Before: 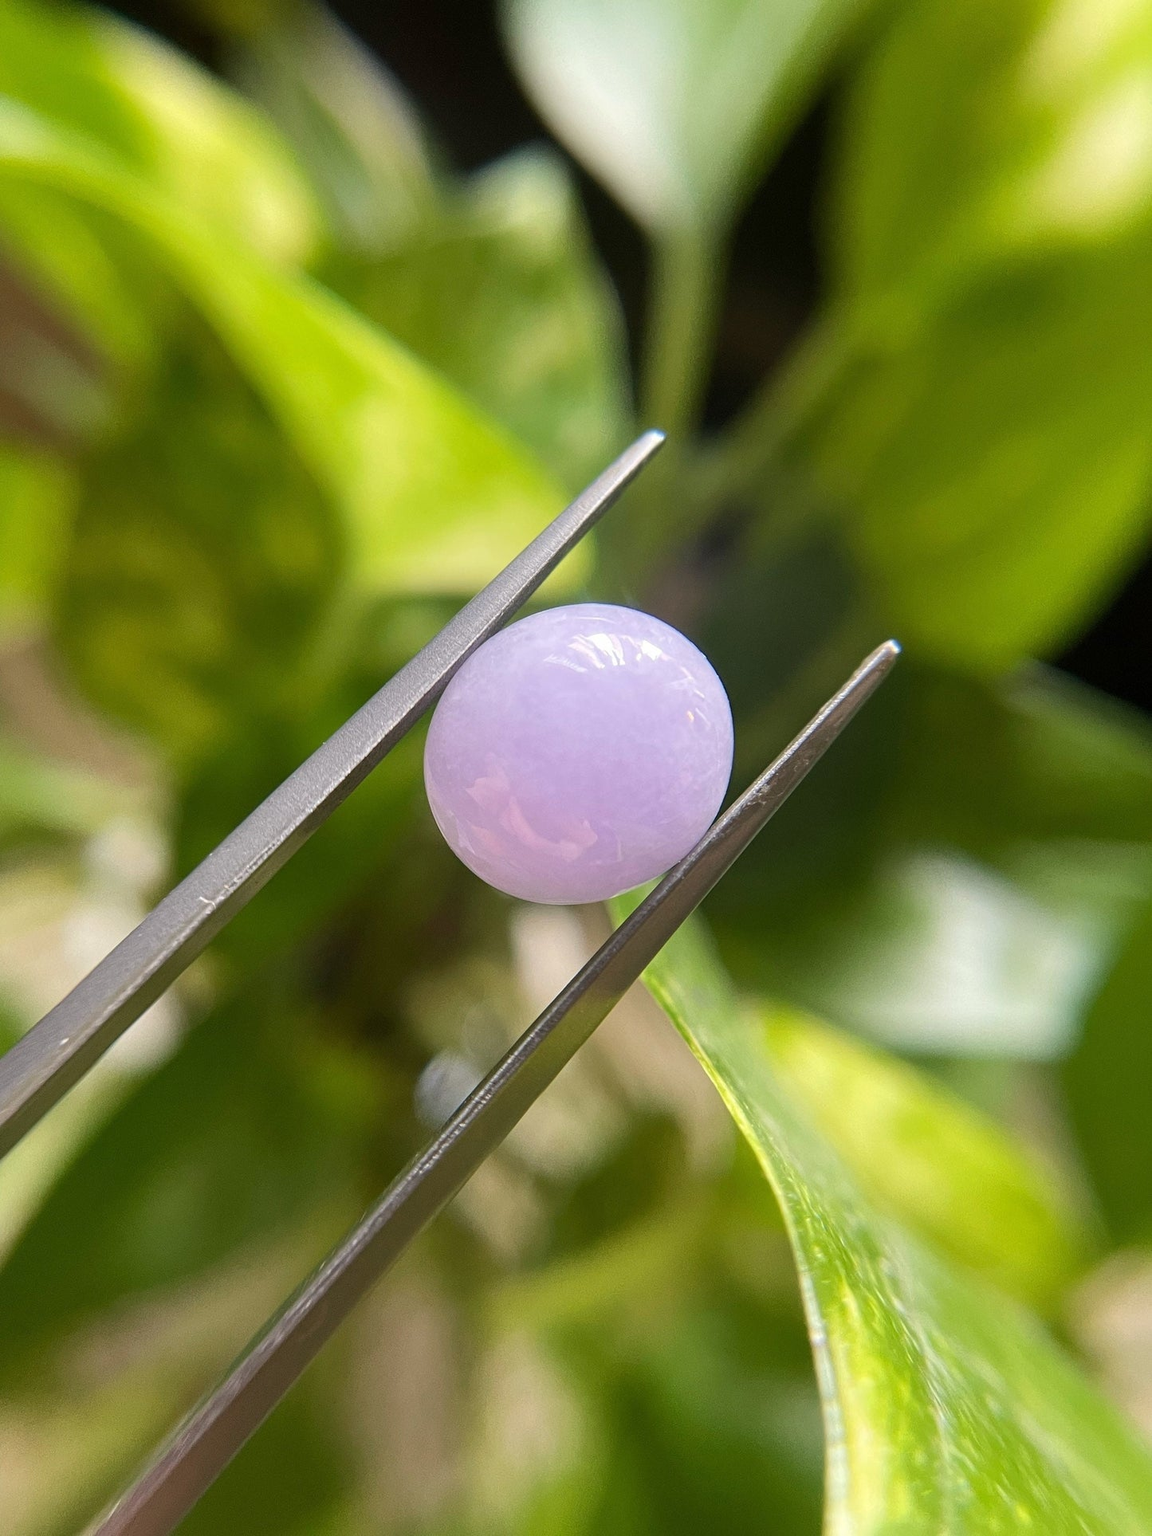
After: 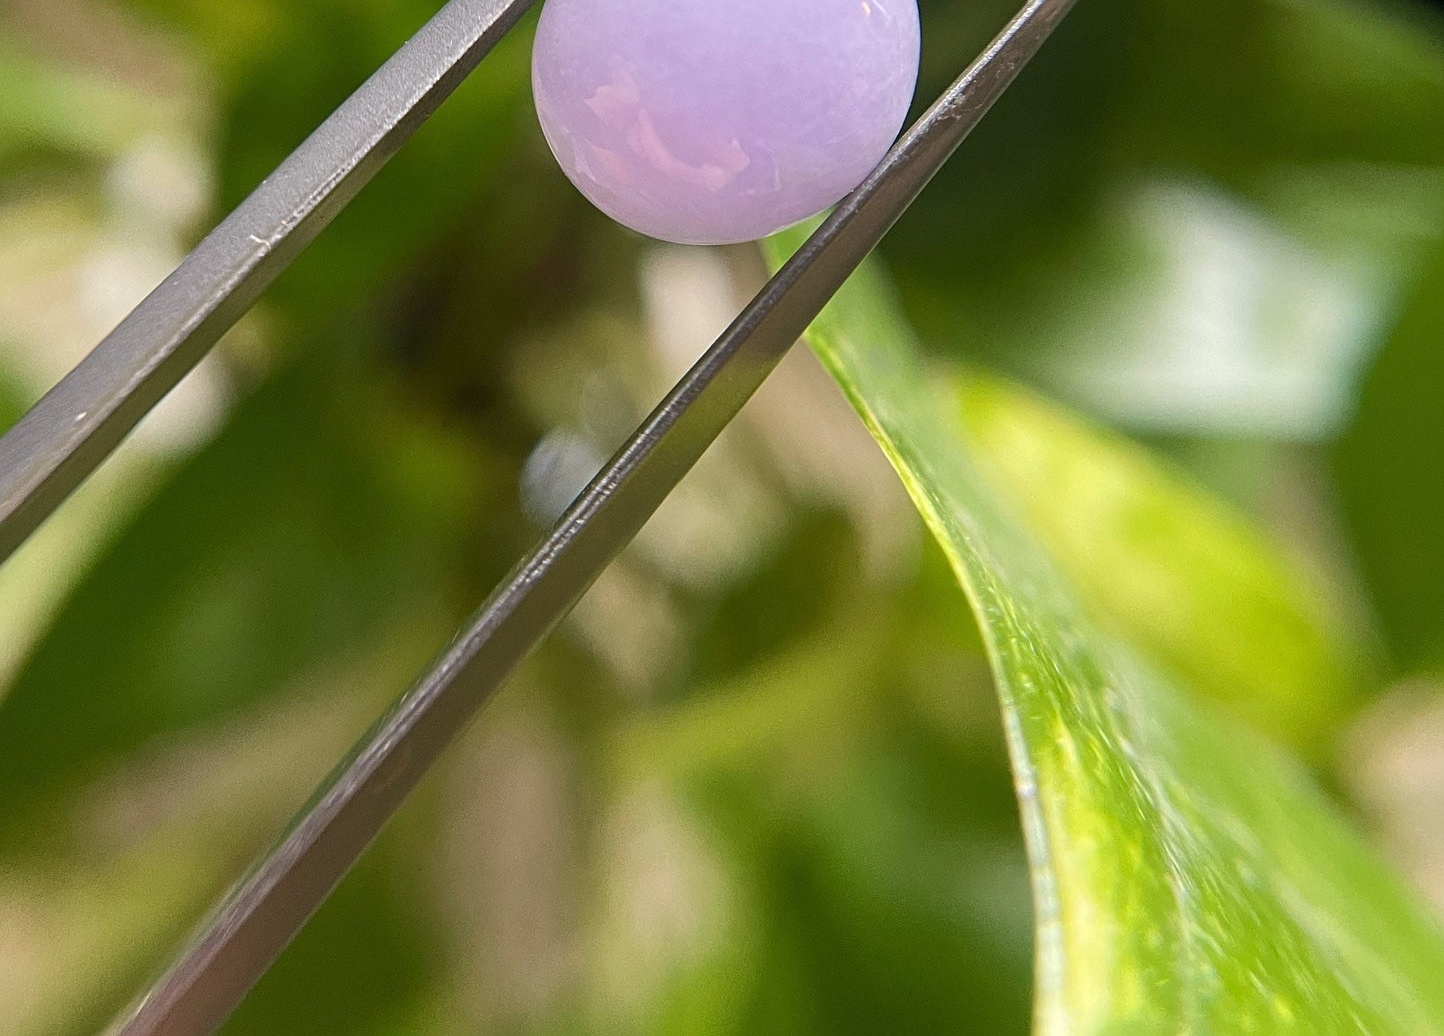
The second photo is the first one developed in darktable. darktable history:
sharpen: amount 0.2
crop and rotate: top 46.237%
